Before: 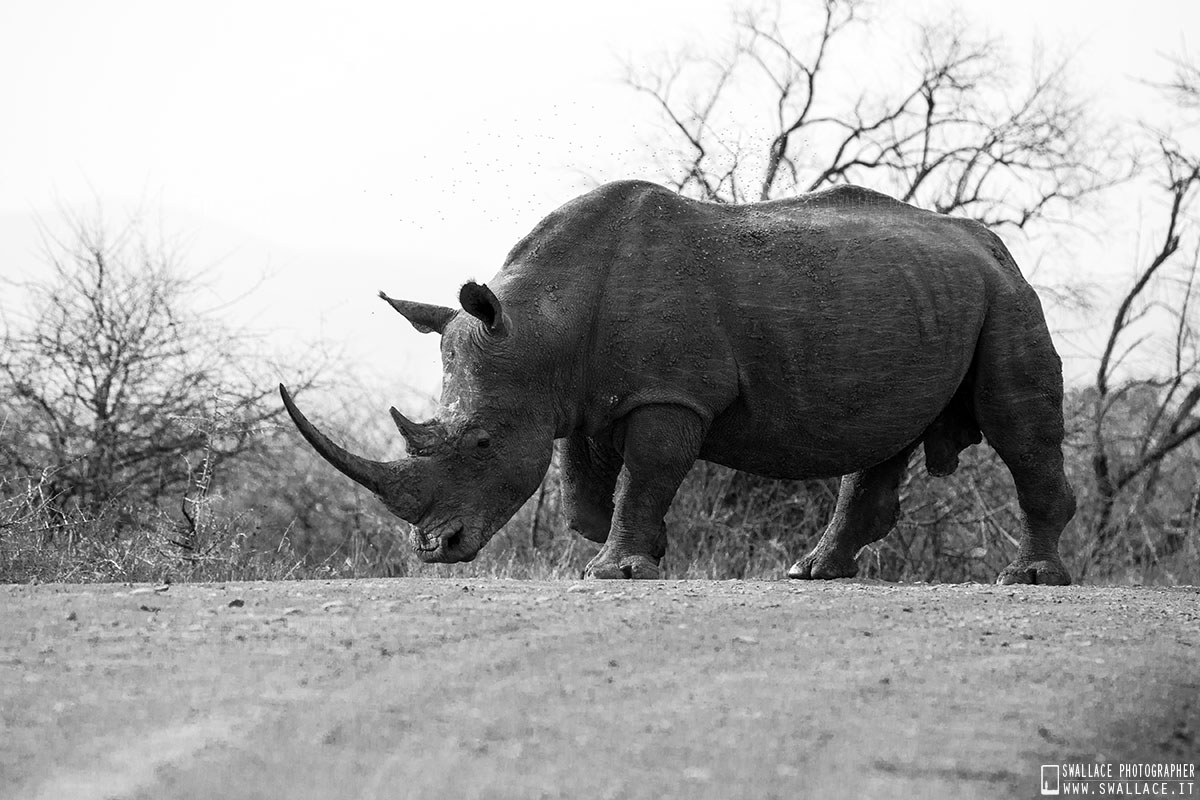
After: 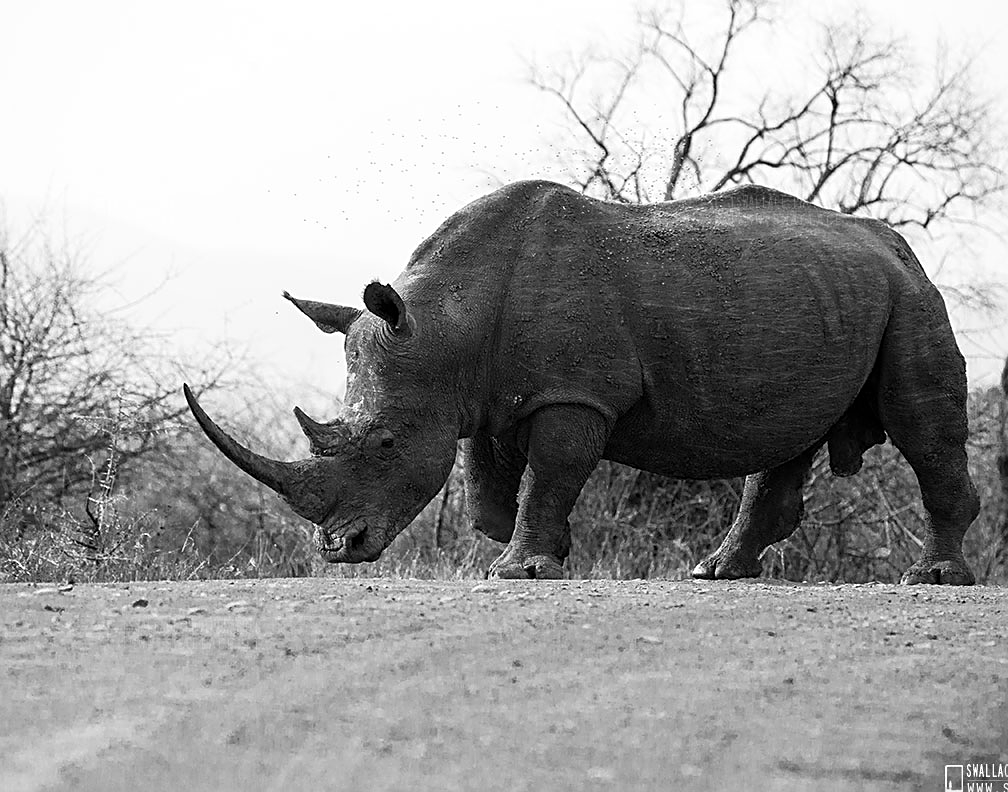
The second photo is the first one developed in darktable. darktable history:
crop: left 8.026%, right 7.374%
sharpen: on, module defaults
